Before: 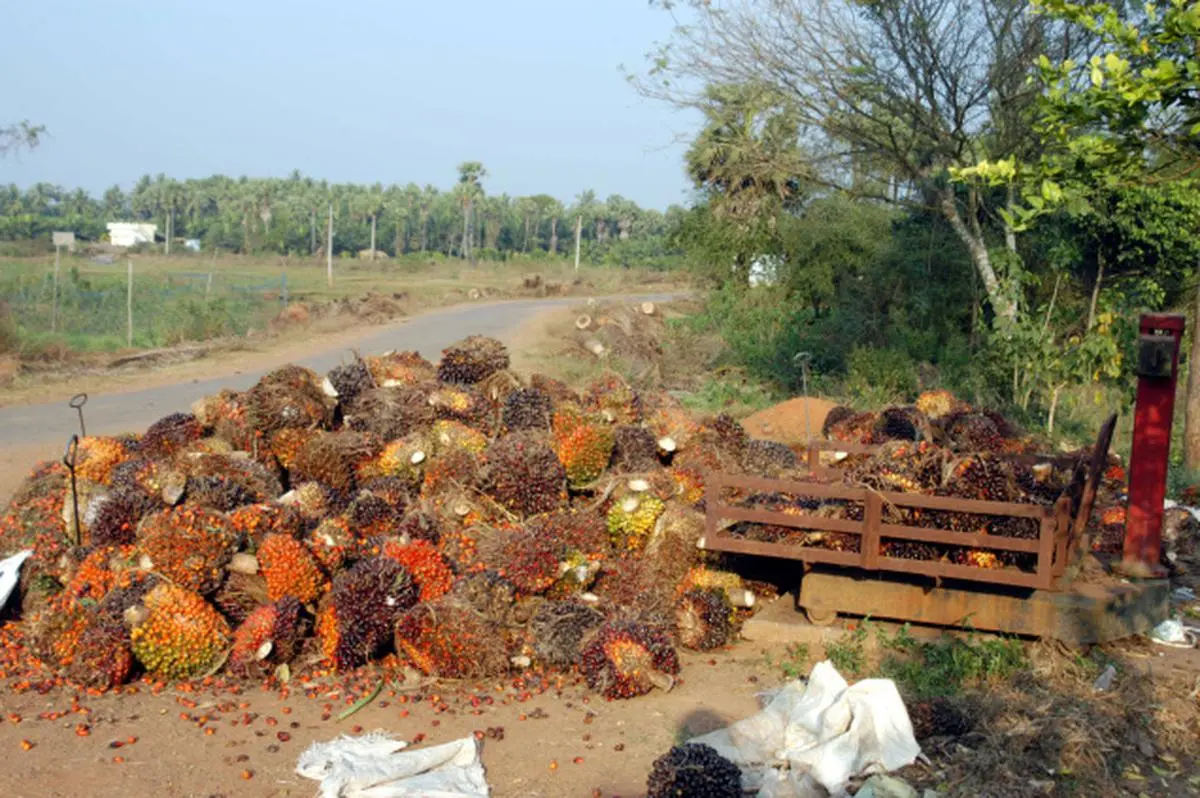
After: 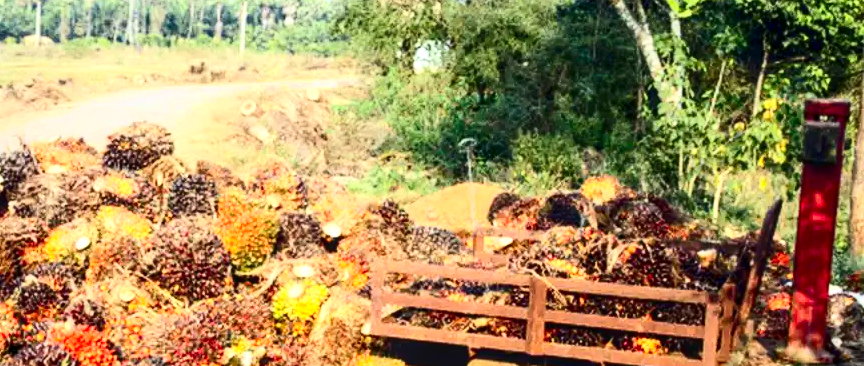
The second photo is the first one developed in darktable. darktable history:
sharpen: radius 2.883, amount 0.868, threshold 47.523
exposure: black level correction -0.001, exposure 0.9 EV, compensate exposure bias true, compensate highlight preservation false
local contrast: on, module defaults
crop and rotate: left 27.938%, top 27.046%, bottom 27.046%
contrast brightness saturation: contrast 0.4, brightness 0.05, saturation 0.25
